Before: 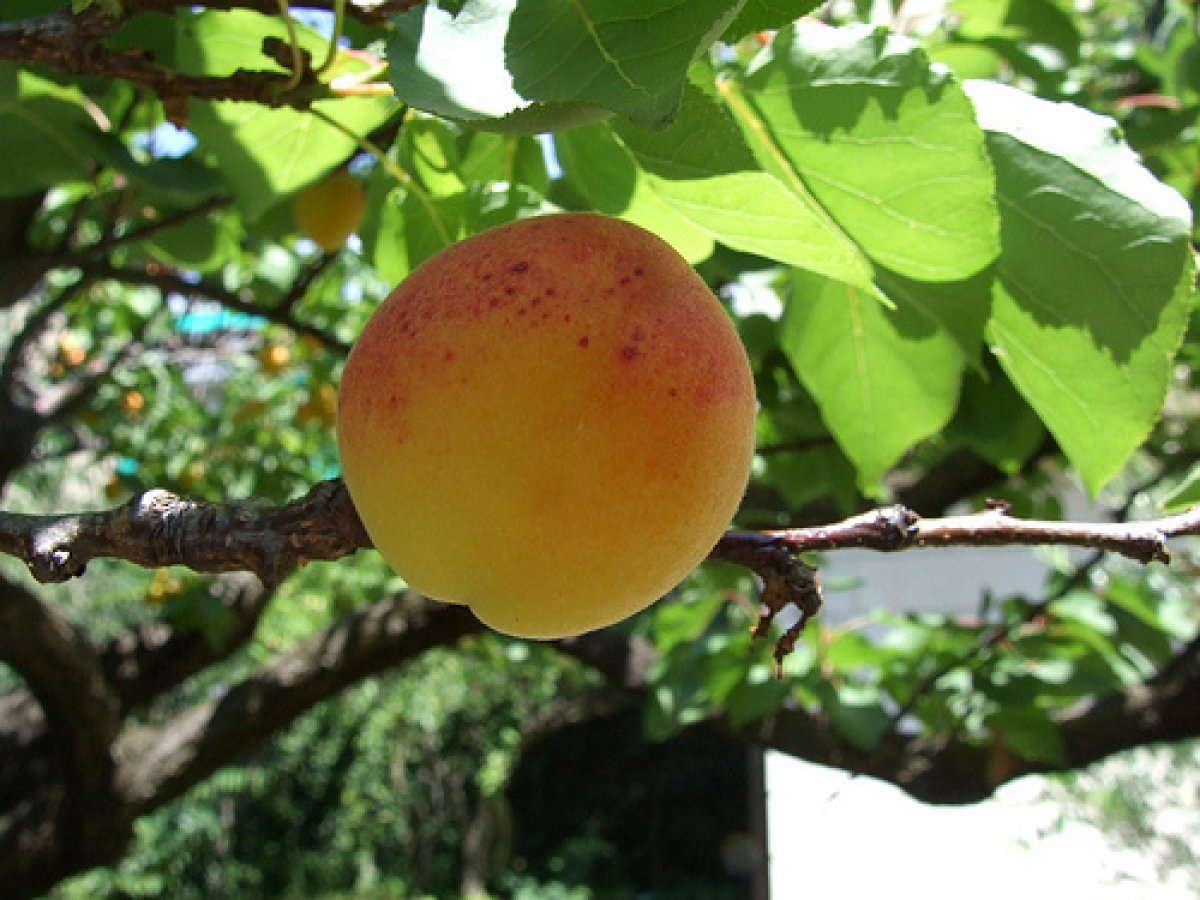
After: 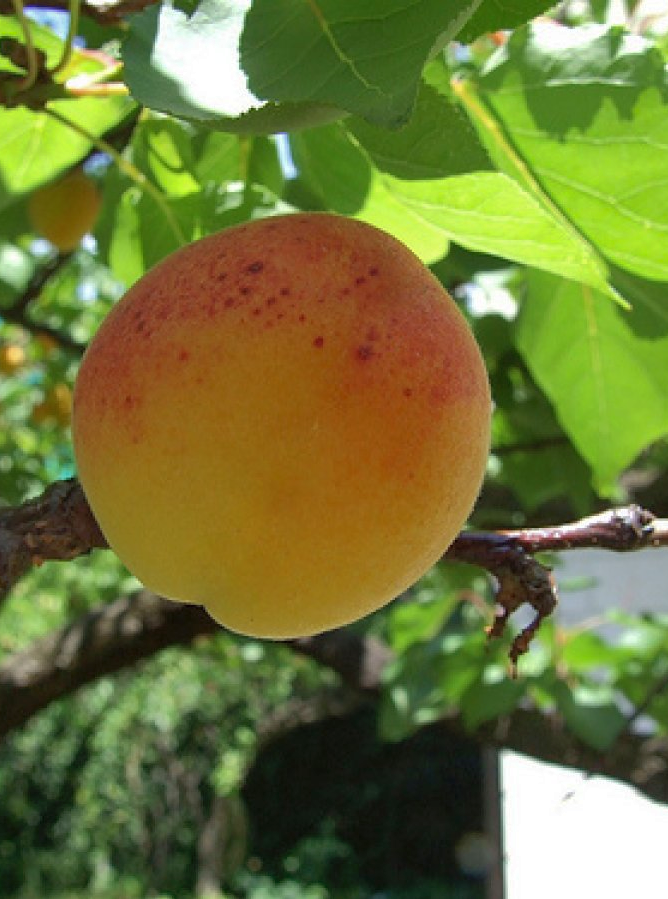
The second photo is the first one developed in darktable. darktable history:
crop: left 22.148%, right 22.16%, bottom 0.011%
shadows and highlights: on, module defaults
